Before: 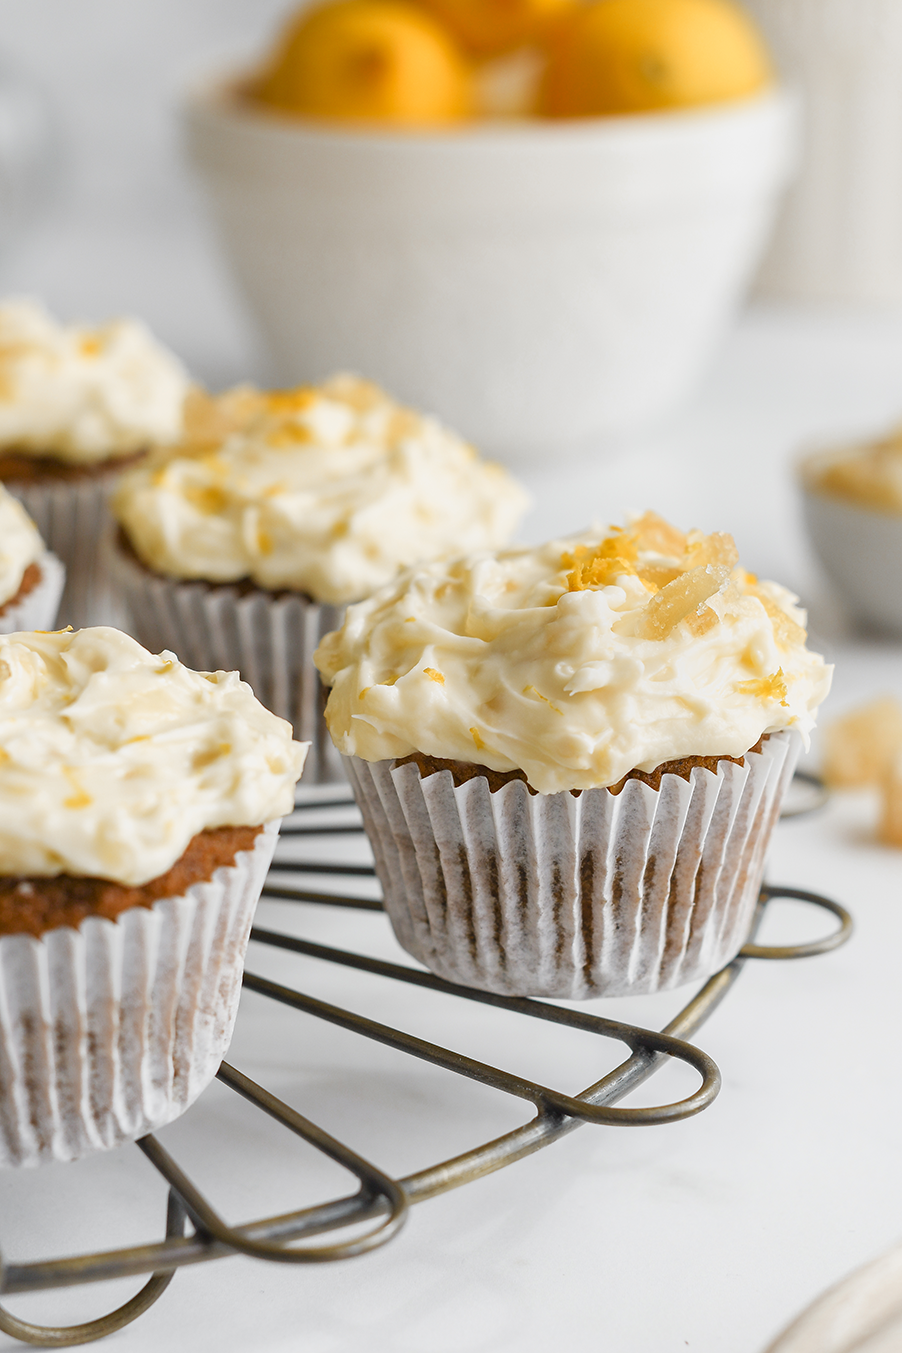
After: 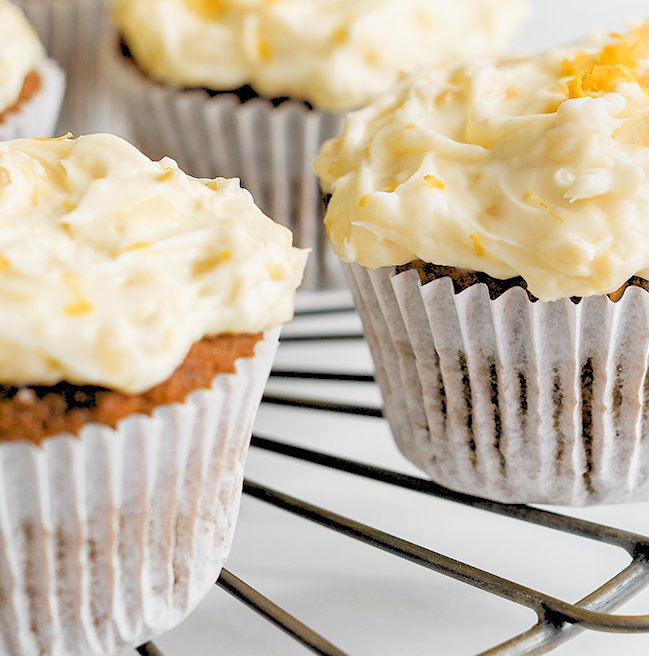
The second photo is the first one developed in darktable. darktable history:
crop: top 36.498%, right 27.964%, bottom 14.995%
rgb levels: levels [[0.027, 0.429, 0.996], [0, 0.5, 1], [0, 0.5, 1]]
